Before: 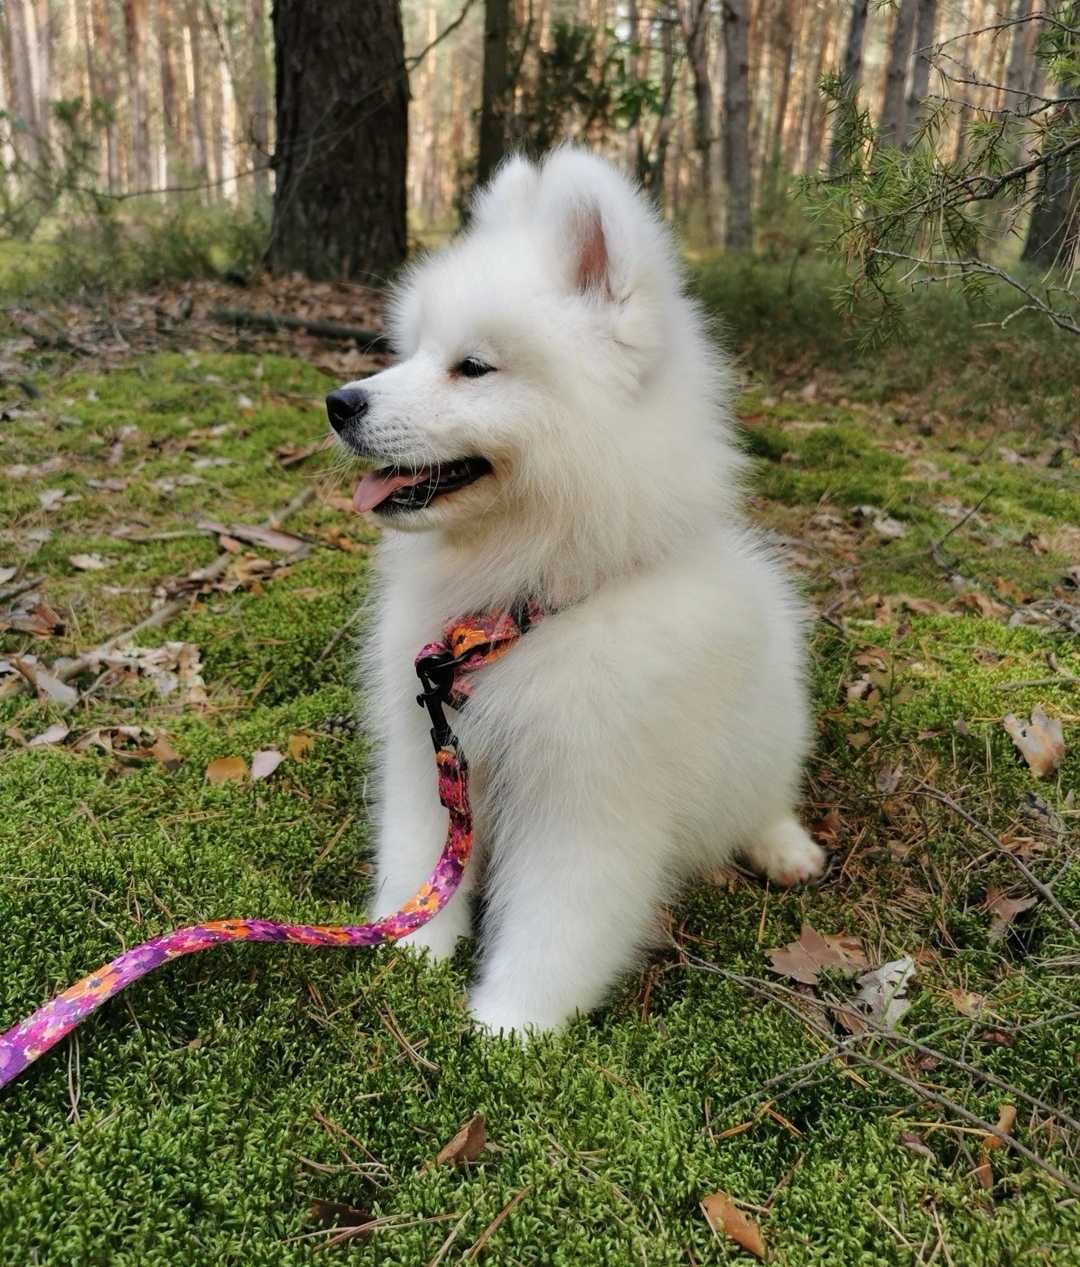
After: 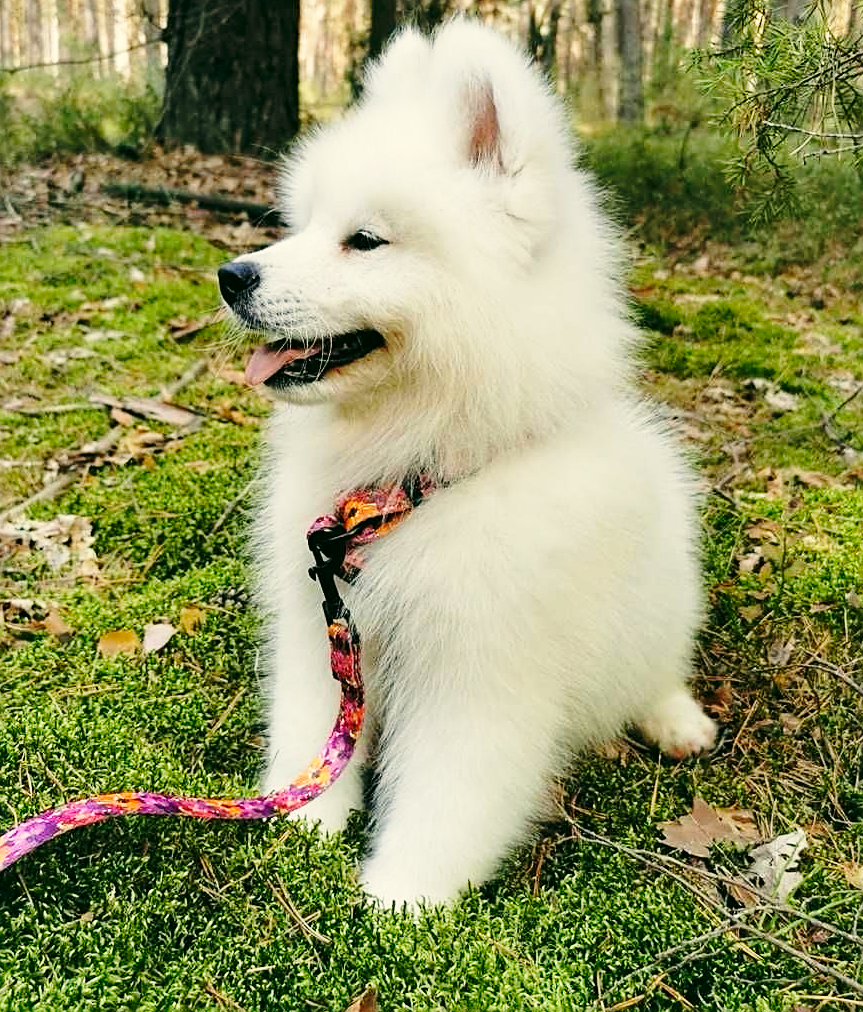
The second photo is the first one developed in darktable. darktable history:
color correction: highlights a* -0.482, highlights b* 9.48, shadows a* -9.48, shadows b* 0.803
base curve: curves: ch0 [(0, 0) (0.028, 0.03) (0.121, 0.232) (0.46, 0.748) (0.859, 0.968) (1, 1)], preserve colors none
crop and rotate: left 10.071%, top 10.071%, right 10.02%, bottom 10.02%
sharpen: on, module defaults
